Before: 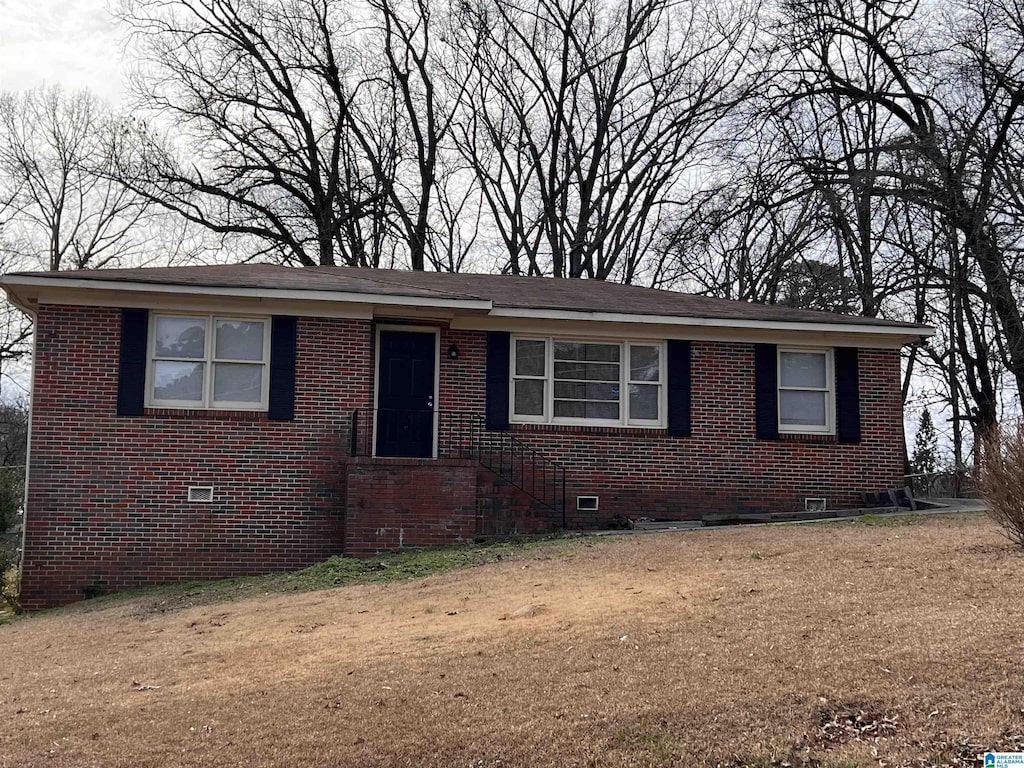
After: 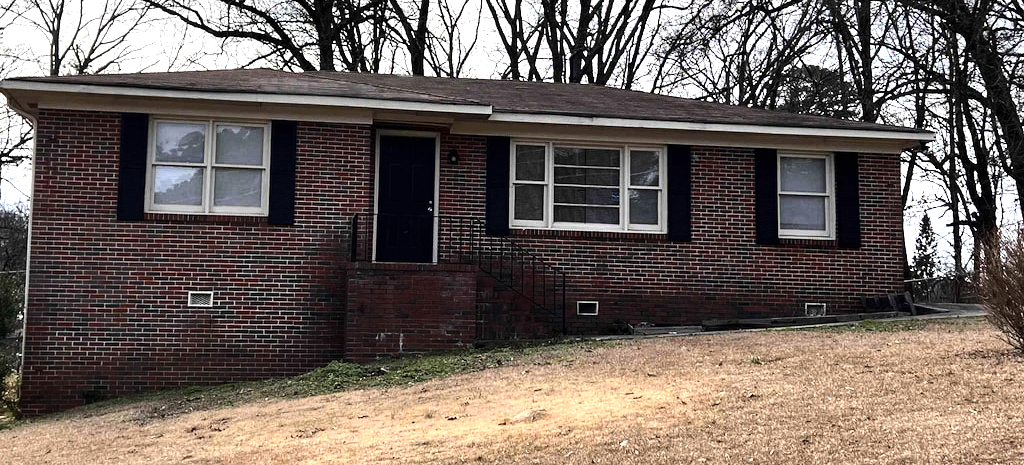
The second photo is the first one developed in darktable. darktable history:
tone equalizer: -8 EV -1.04 EV, -7 EV -0.973 EV, -6 EV -0.847 EV, -5 EV -0.549 EV, -3 EV 0.584 EV, -2 EV 0.882 EV, -1 EV 0.996 EV, +0 EV 1.05 EV, edges refinement/feathering 500, mask exposure compensation -1.57 EV, preserve details no
crop and rotate: top 25.445%, bottom 13.949%
